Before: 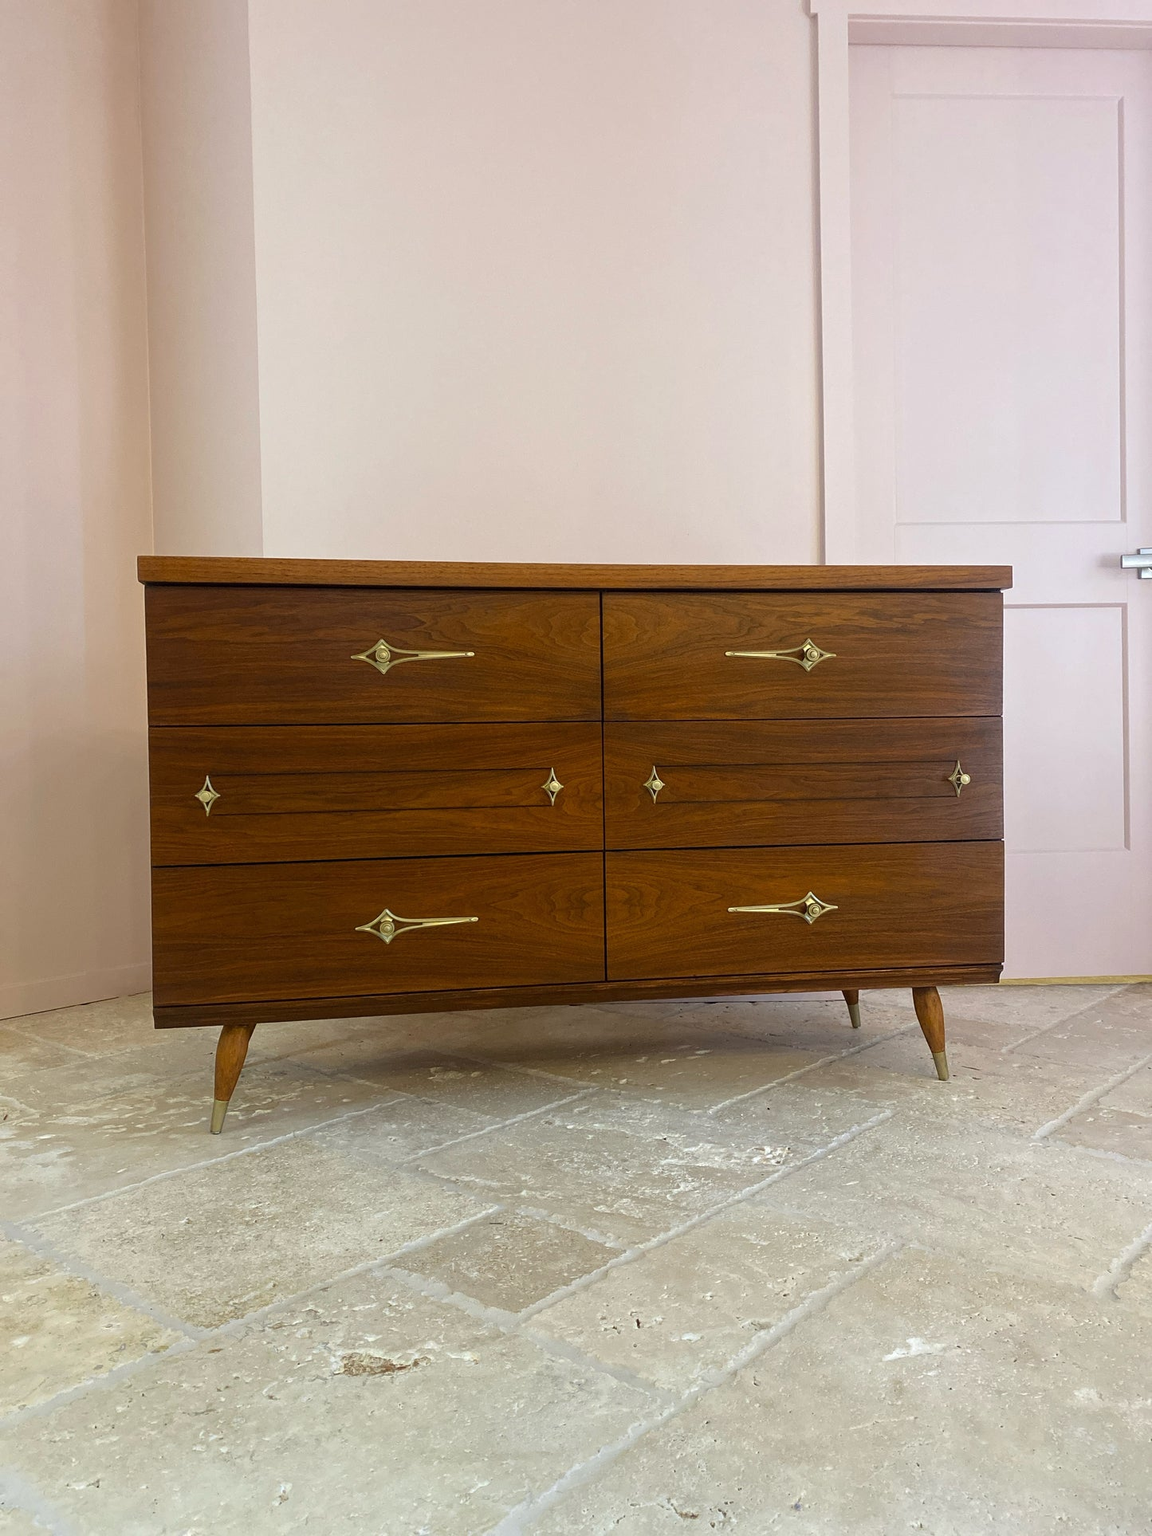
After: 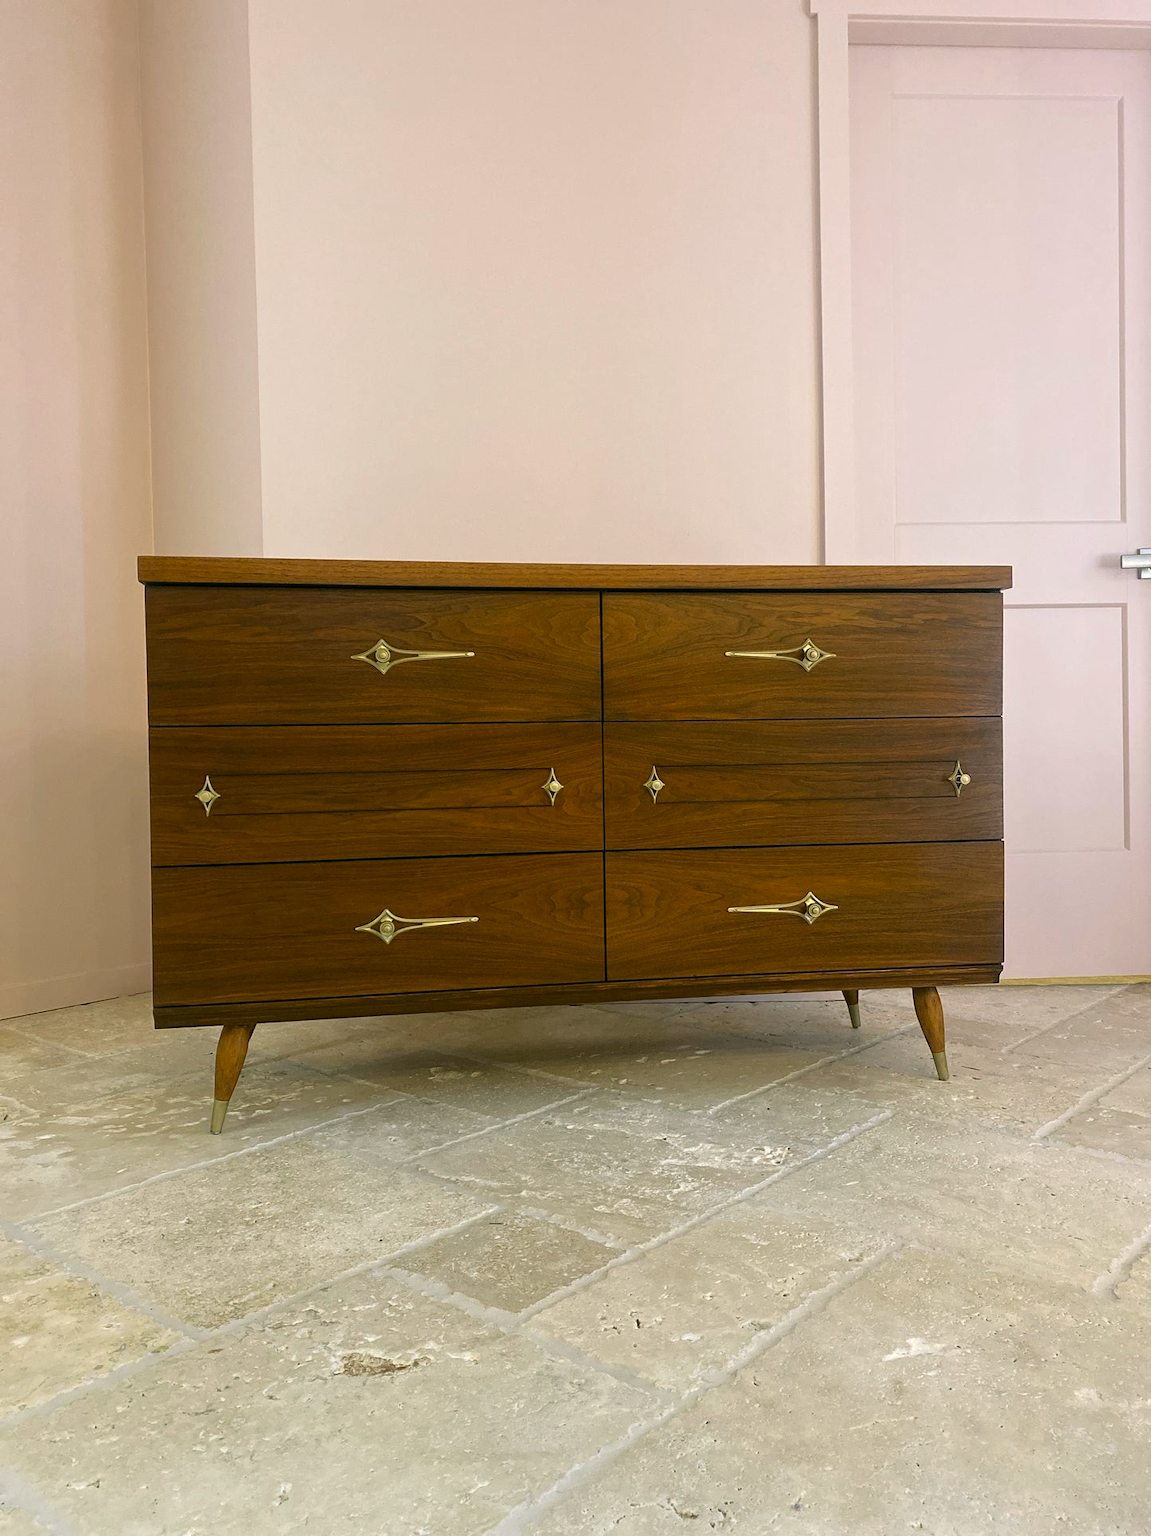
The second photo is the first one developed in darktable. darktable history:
color correction: highlights a* 3.94, highlights b* 4.92, shadows a* -7.6, shadows b* 5.06
